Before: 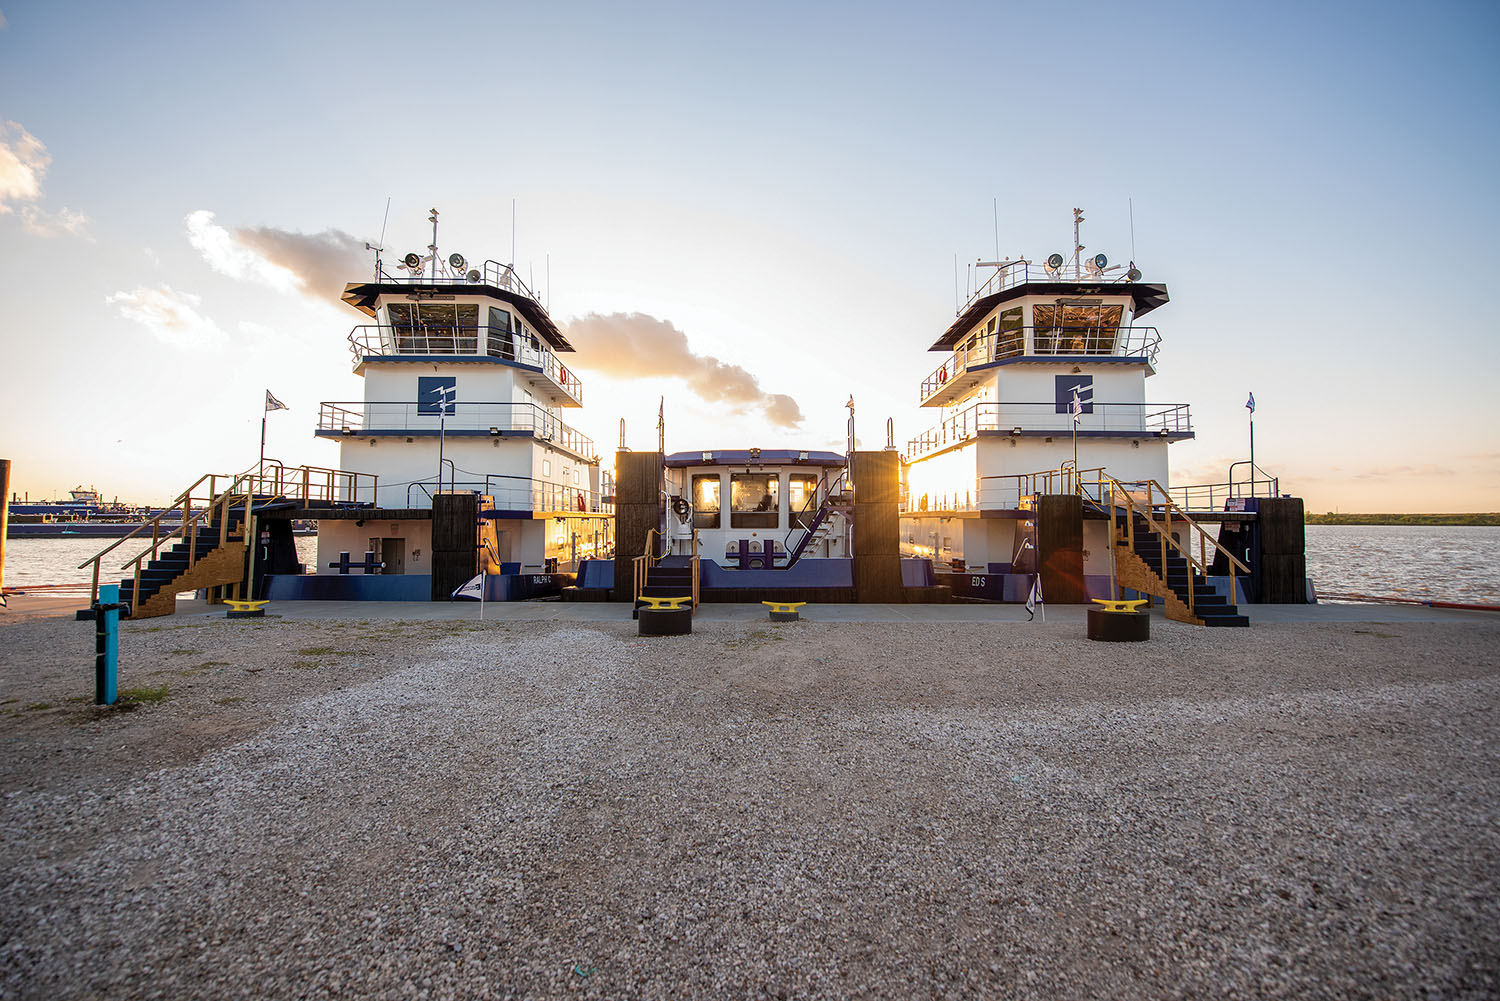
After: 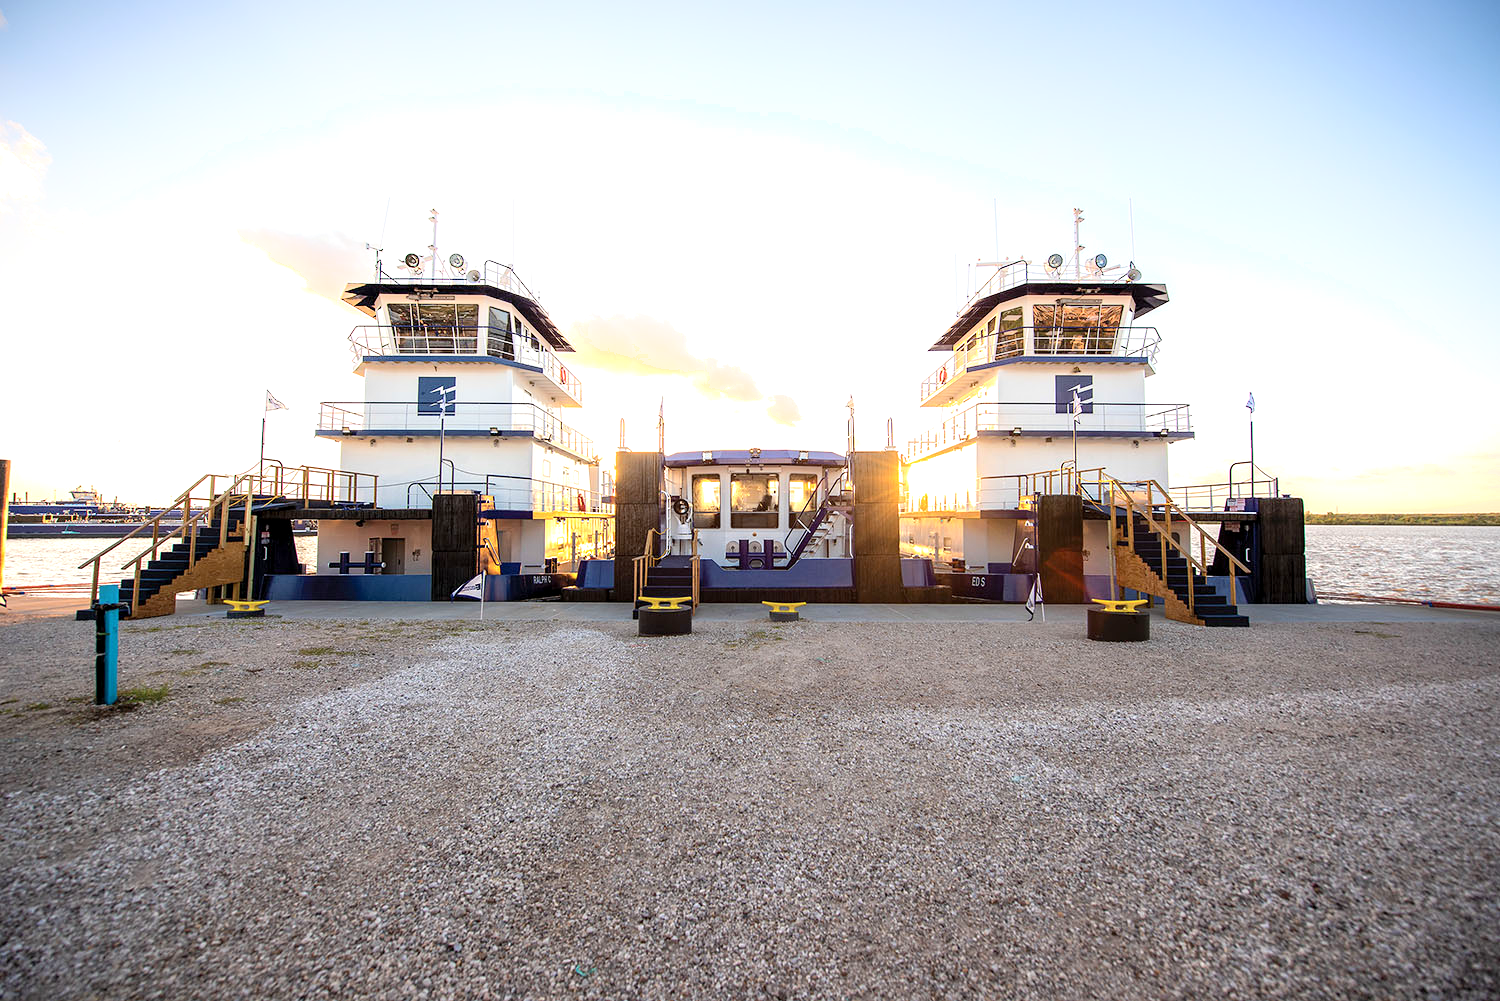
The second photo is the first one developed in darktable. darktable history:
shadows and highlights: shadows -23.08, highlights 46.15, soften with gaussian
exposure: black level correction 0.001, exposure 0.675 EV, compensate highlight preservation false
